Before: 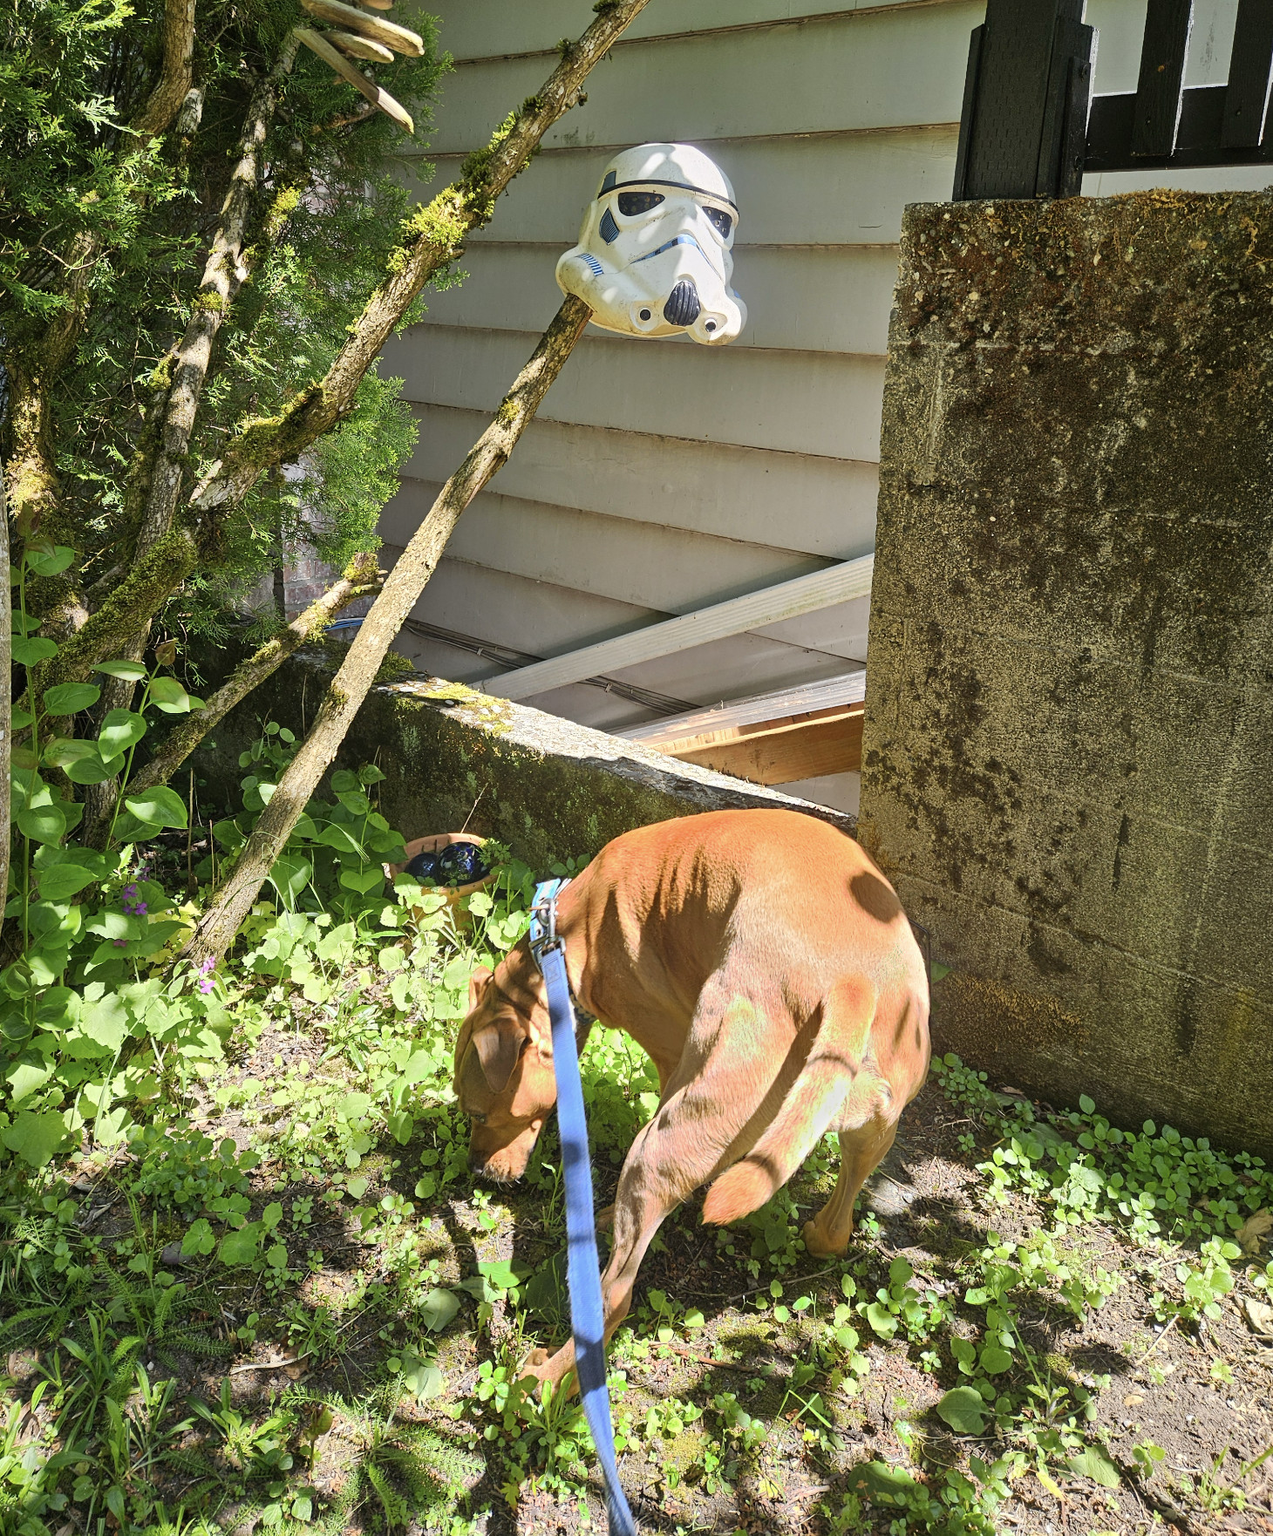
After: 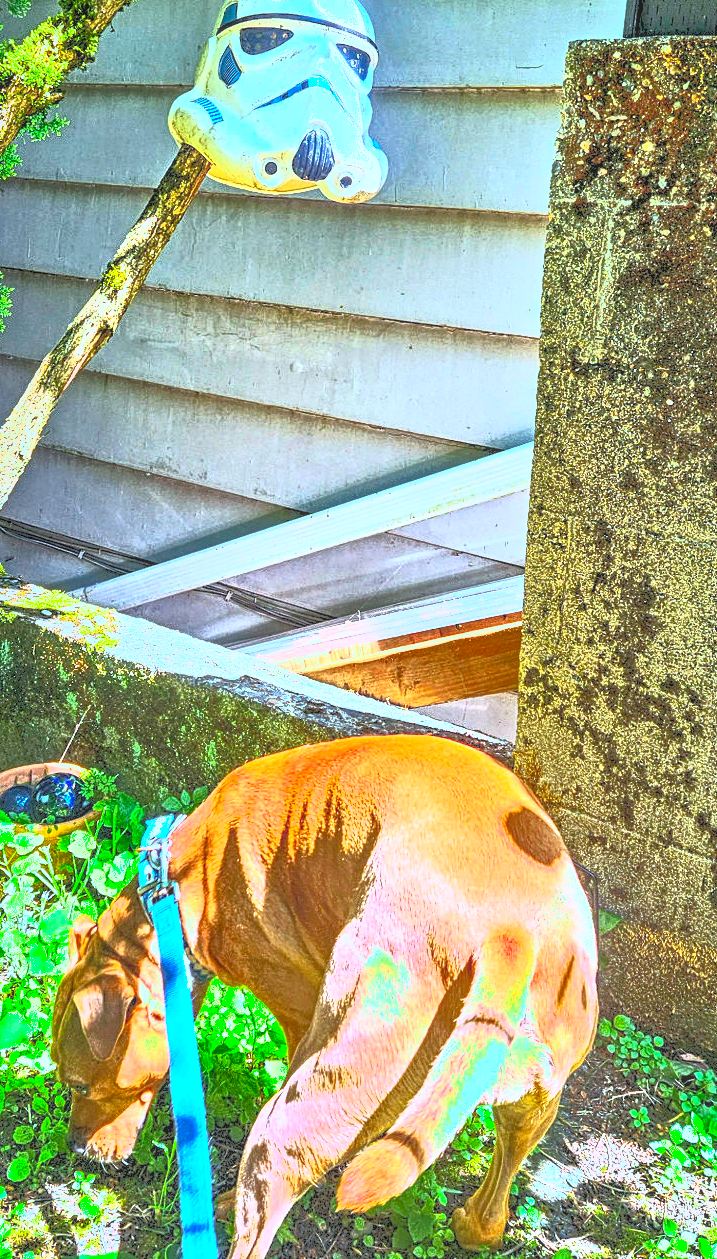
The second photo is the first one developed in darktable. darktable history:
exposure: exposure -0.111 EV, compensate highlight preservation false
contrast equalizer: octaves 7, y [[0.5, 0.542, 0.583, 0.625, 0.667, 0.708], [0.5 ×6], [0.5 ×6], [0 ×6], [0 ×6]]
color calibration: illuminant custom, x 0.391, y 0.392, temperature 3869.75 K
base curve: preserve colors none
contrast brightness saturation: contrast 0.996, brightness 0.994, saturation 0.994
shadows and highlights: on, module defaults
crop: left 32.19%, top 10.995%, right 18.644%, bottom 17.516%
local contrast: highlights 66%, shadows 34%, detail 166%, midtone range 0.2
